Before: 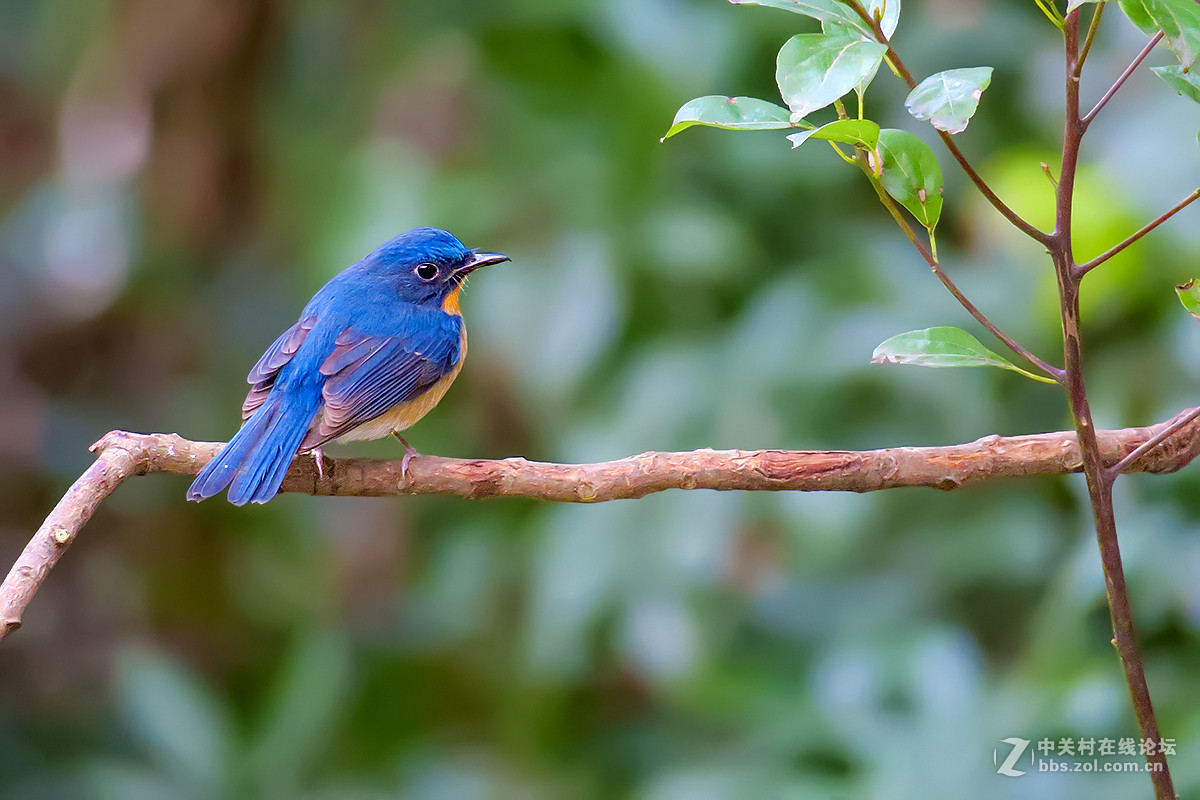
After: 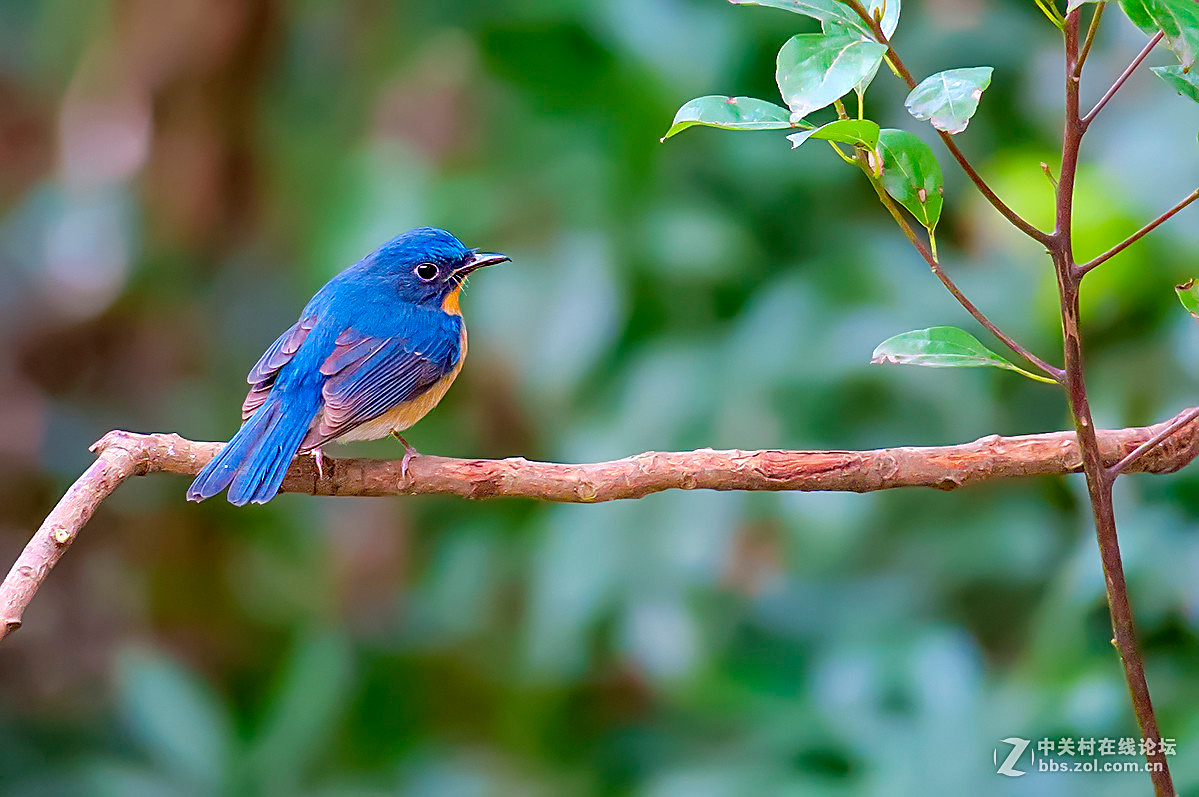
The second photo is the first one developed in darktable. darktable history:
shadows and highlights: soften with gaussian
tone equalizer: edges refinement/feathering 500, mask exposure compensation -1.57 EV, preserve details no
sharpen: on, module defaults
crop: top 0.123%, bottom 0.196%
